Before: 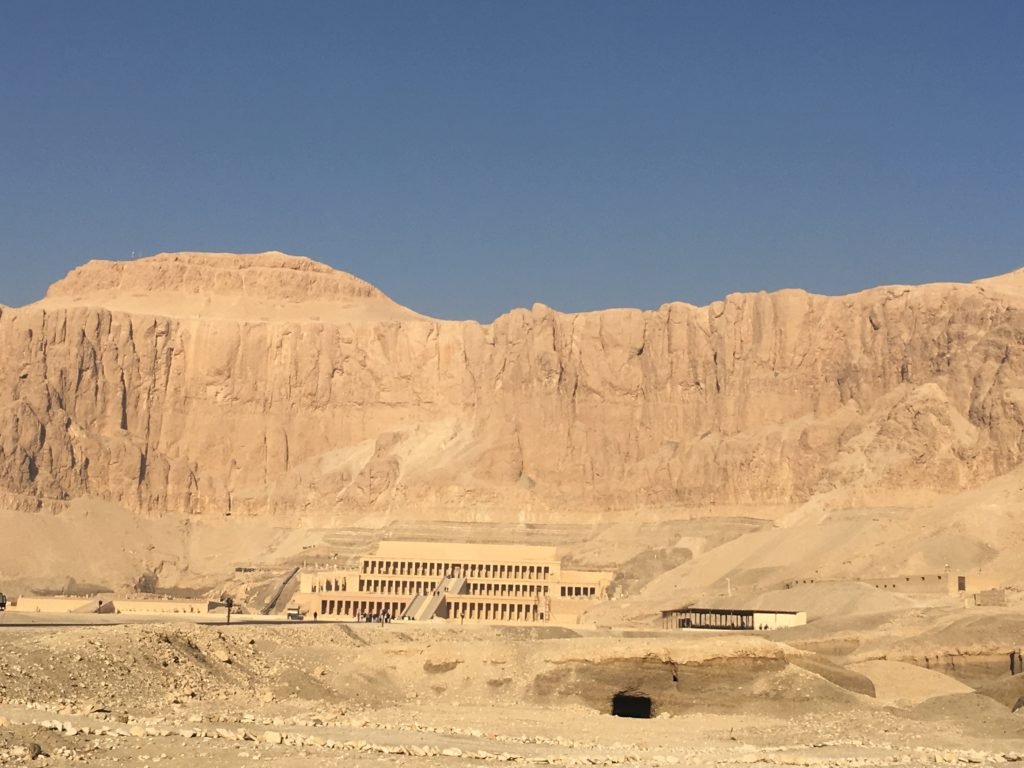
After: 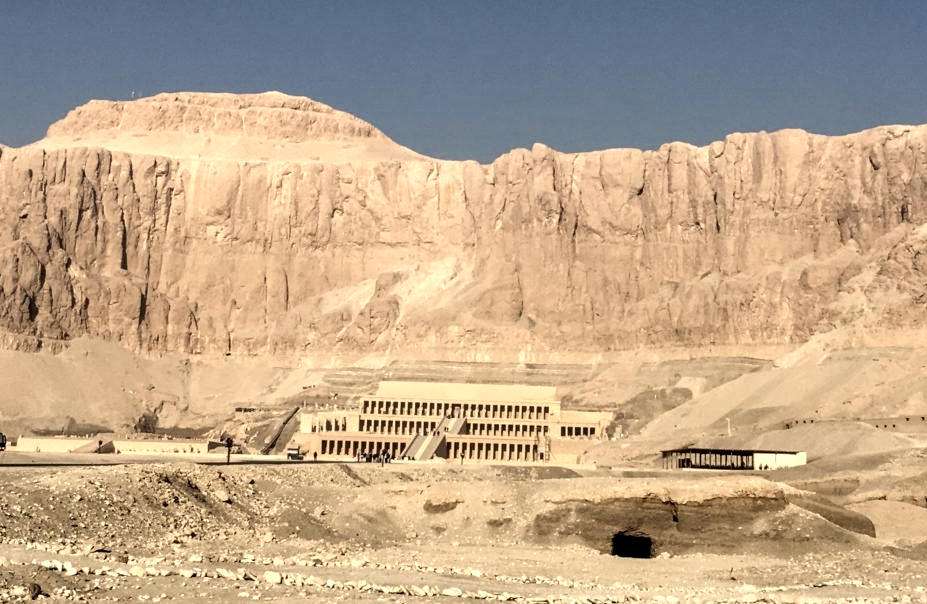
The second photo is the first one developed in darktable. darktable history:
contrast brightness saturation: saturation -0.17
local contrast: highlights 80%, shadows 57%, detail 175%, midtone range 0.602
crop: top 20.916%, right 9.437%, bottom 0.316%
